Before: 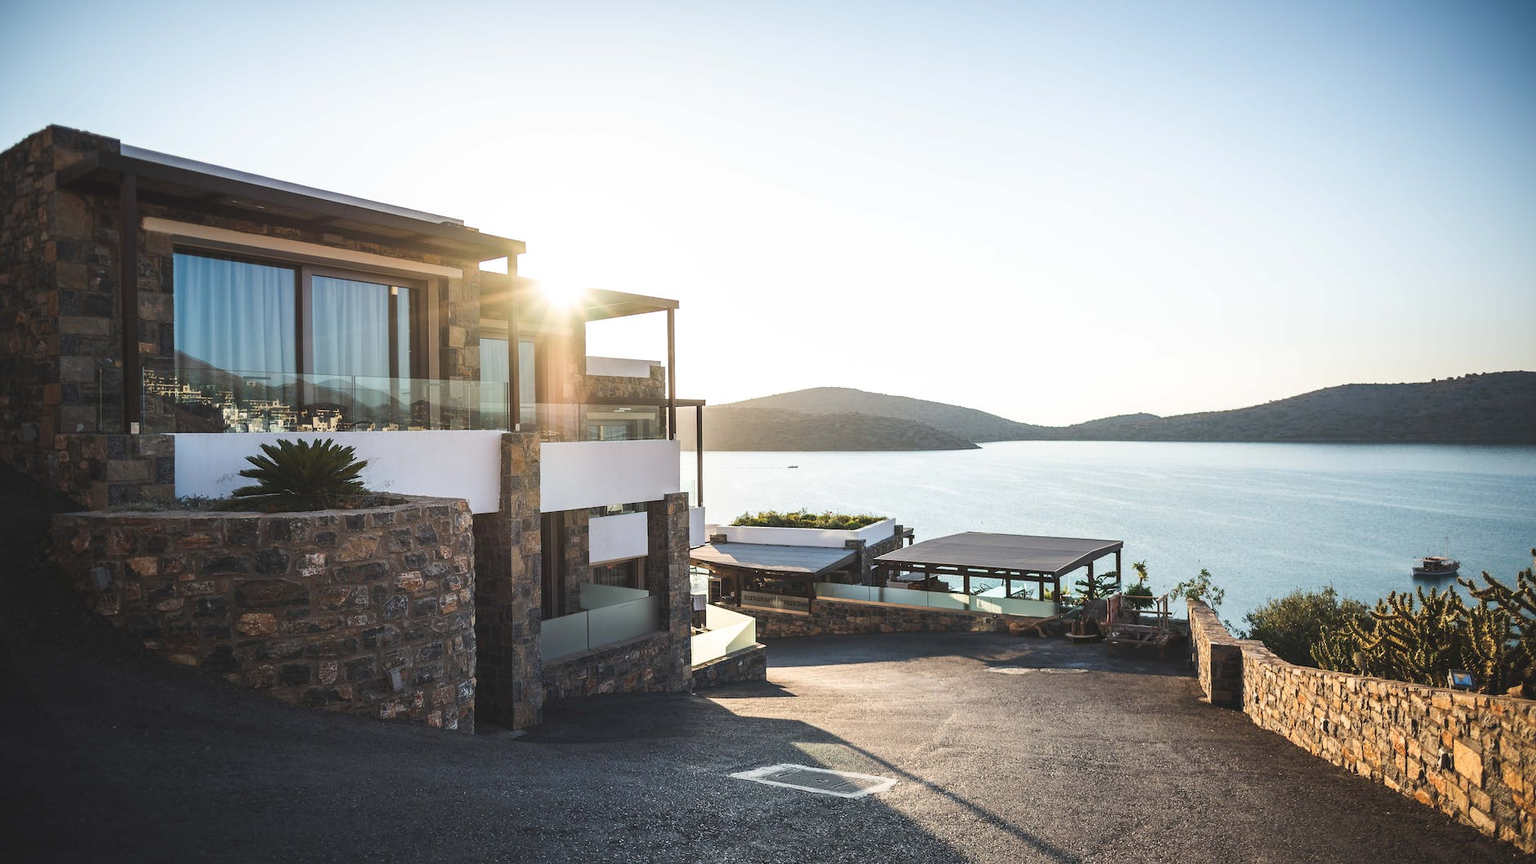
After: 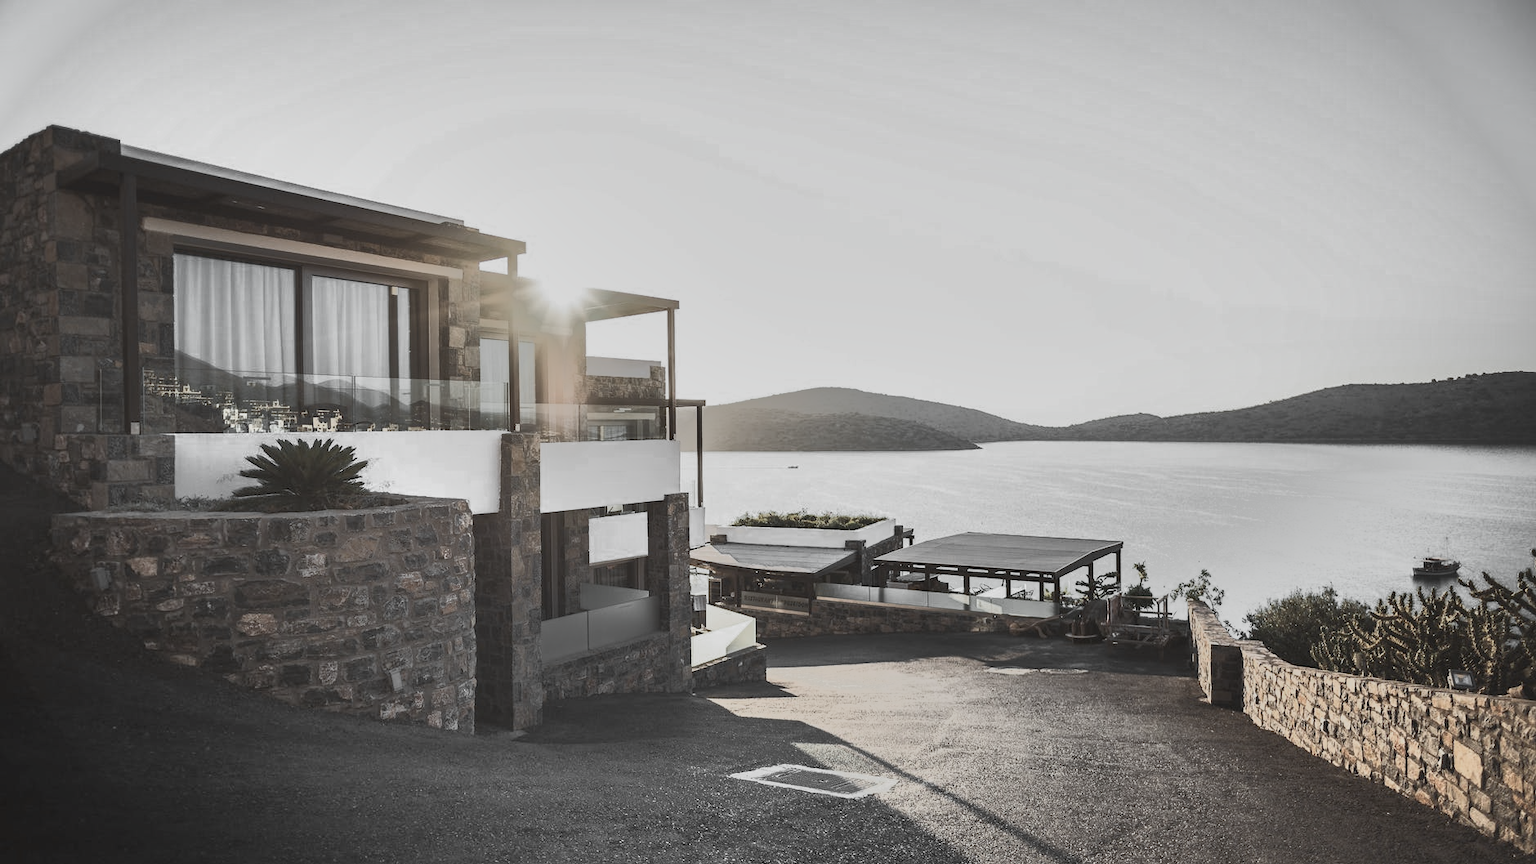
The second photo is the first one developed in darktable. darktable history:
shadows and highlights: shadows 22.7, highlights -48.71, soften with gaussian
color zones: curves: ch0 [(0, 0.613) (0.01, 0.613) (0.245, 0.448) (0.498, 0.529) (0.642, 0.665) (0.879, 0.777) (0.99, 0.613)]; ch1 [(0, 0.035) (0.121, 0.189) (0.259, 0.197) (0.415, 0.061) (0.589, 0.022) (0.732, 0.022) (0.857, 0.026) (0.991, 0.053)]
rgb levels: preserve colors max RGB
color correction: highlights a* -2.73, highlights b* -2.09, shadows a* 2.41, shadows b* 2.73
tone equalizer: -7 EV -0.63 EV, -6 EV 1 EV, -5 EV -0.45 EV, -4 EV 0.43 EV, -3 EV 0.41 EV, -2 EV 0.15 EV, -1 EV -0.15 EV, +0 EV -0.39 EV, smoothing diameter 25%, edges refinement/feathering 10, preserve details guided filter
